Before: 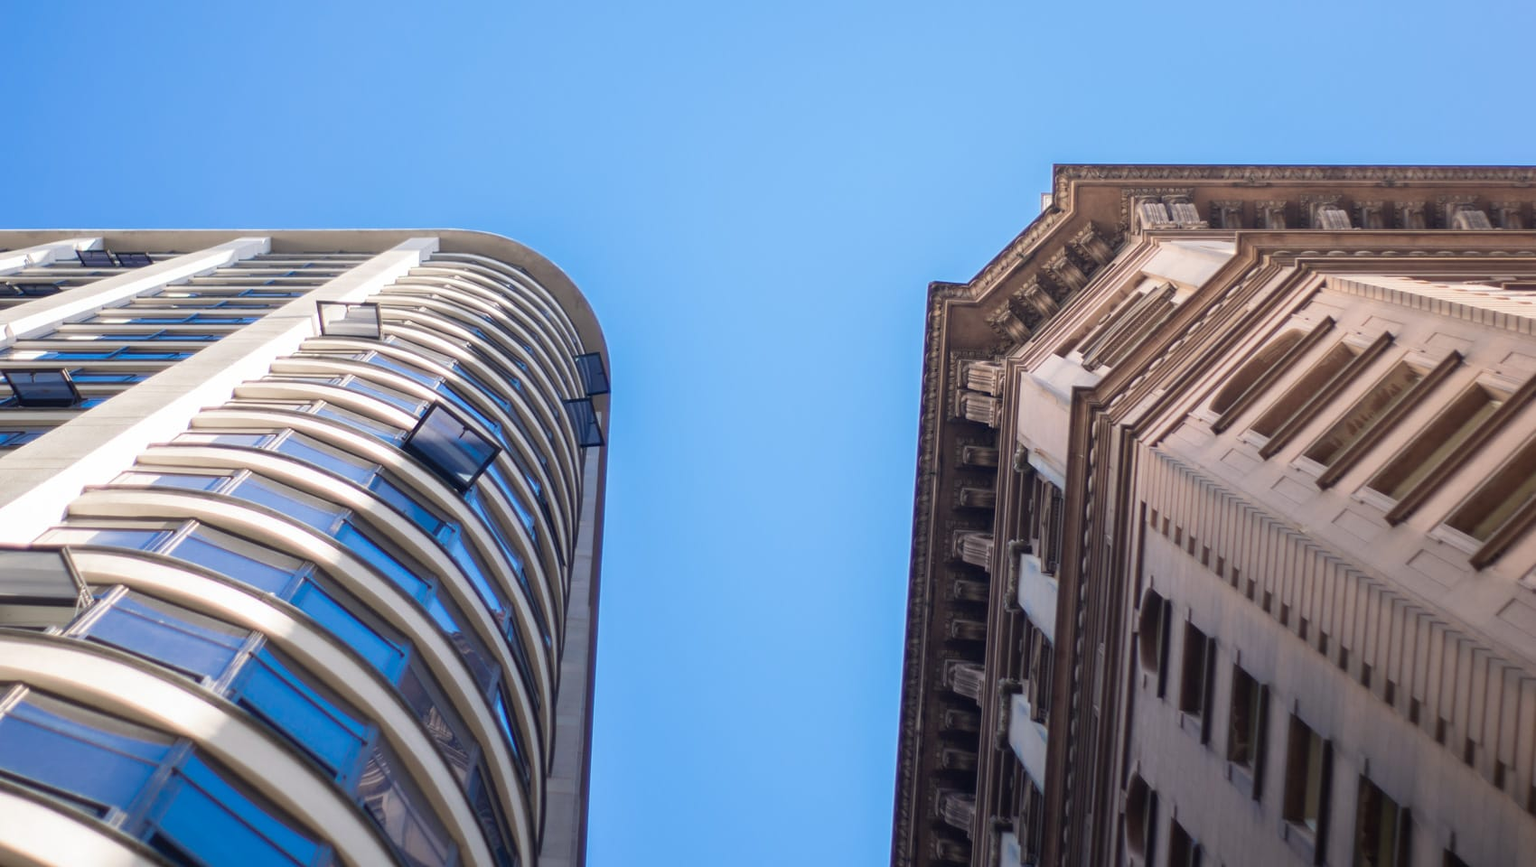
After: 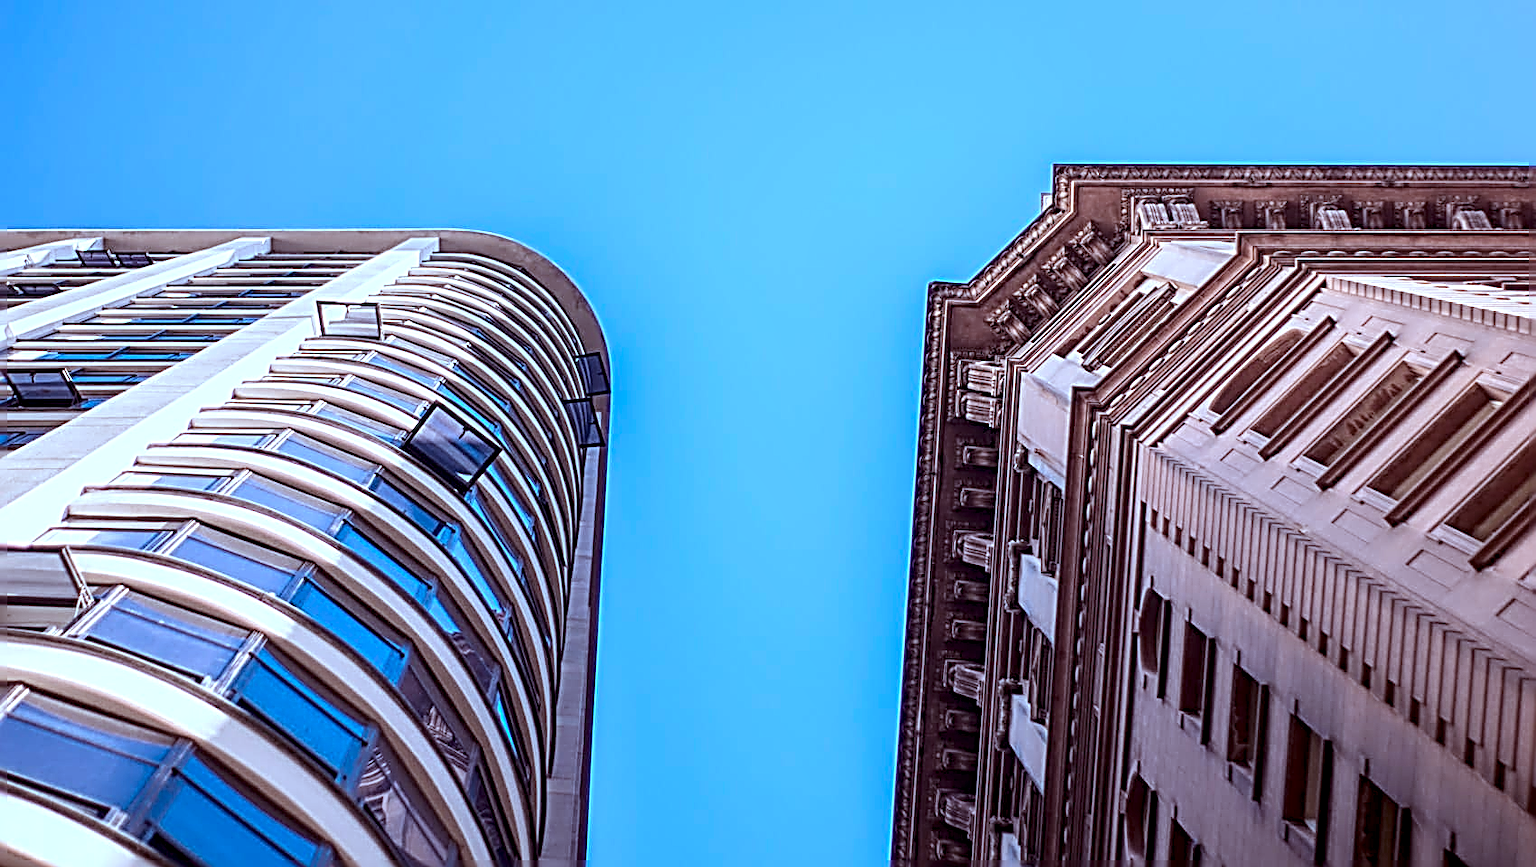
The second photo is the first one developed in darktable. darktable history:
rgb levels: mode RGB, independent channels, levels [[0, 0.474, 1], [0, 0.5, 1], [0, 0.5, 1]]
white balance: red 1.009, blue 1.027
color correction: highlights a* -9.35, highlights b* -23.15
sharpen: radius 3.158, amount 1.731
local contrast: detail 150%
tone curve: curves: ch0 [(0, 0) (0.183, 0.152) (0.571, 0.594) (1, 1)]; ch1 [(0, 0) (0.394, 0.307) (0.5, 0.5) (0.586, 0.597) (0.625, 0.647) (1, 1)]; ch2 [(0, 0) (0.5, 0.5) (0.604, 0.616) (1, 1)], color space Lab, independent channels, preserve colors none
